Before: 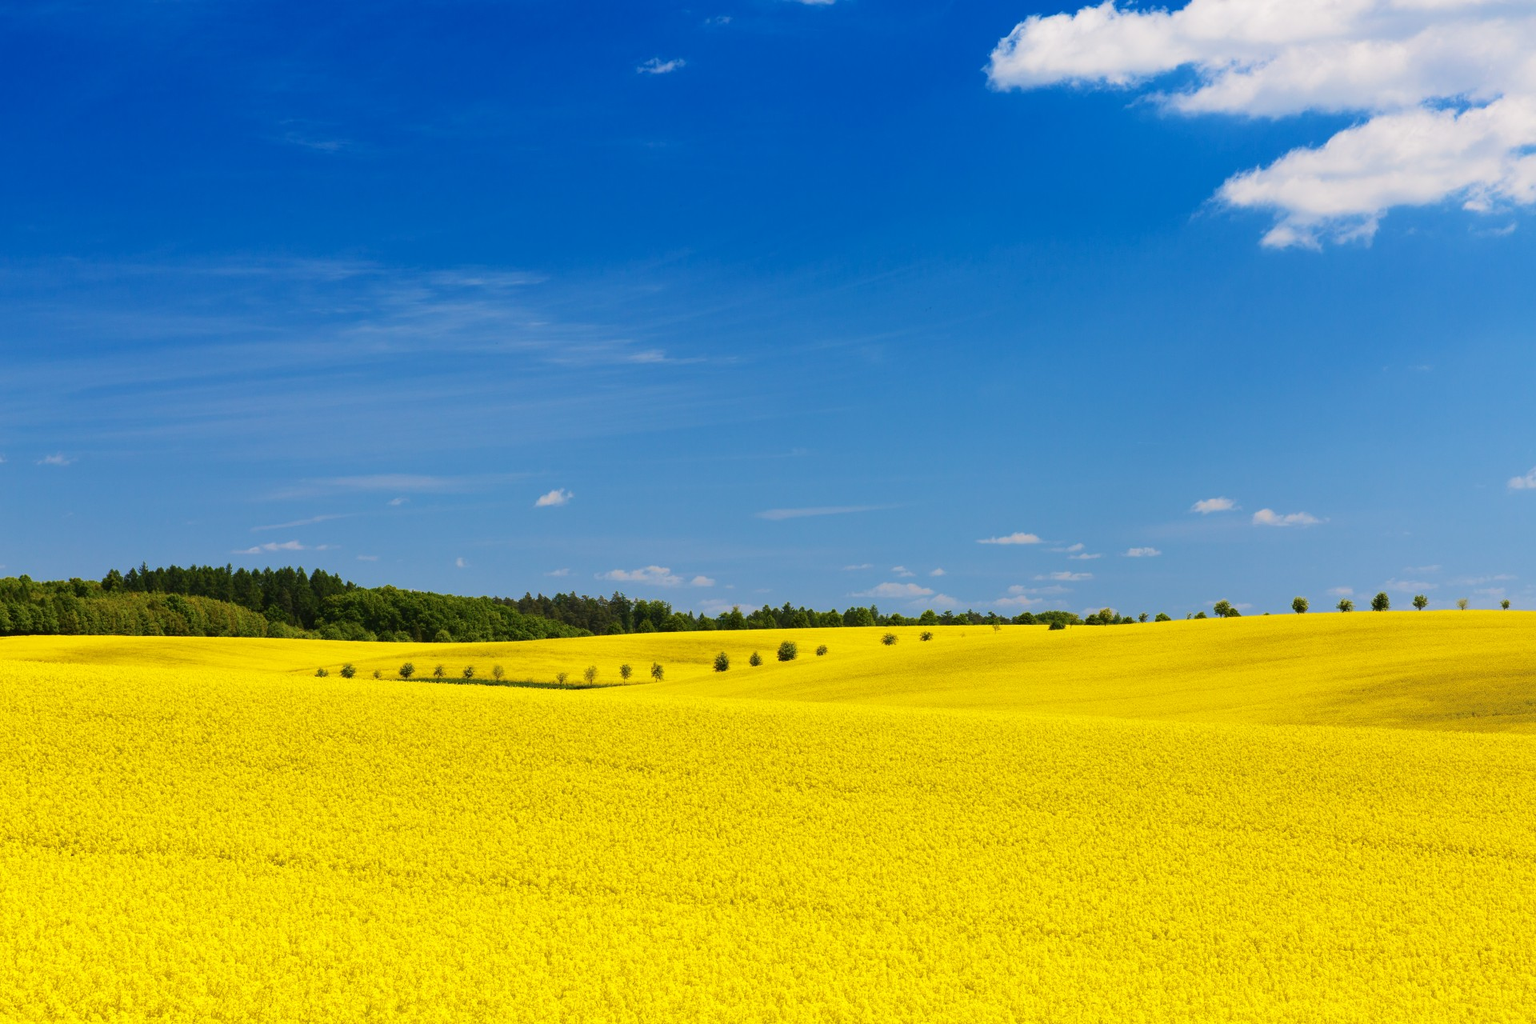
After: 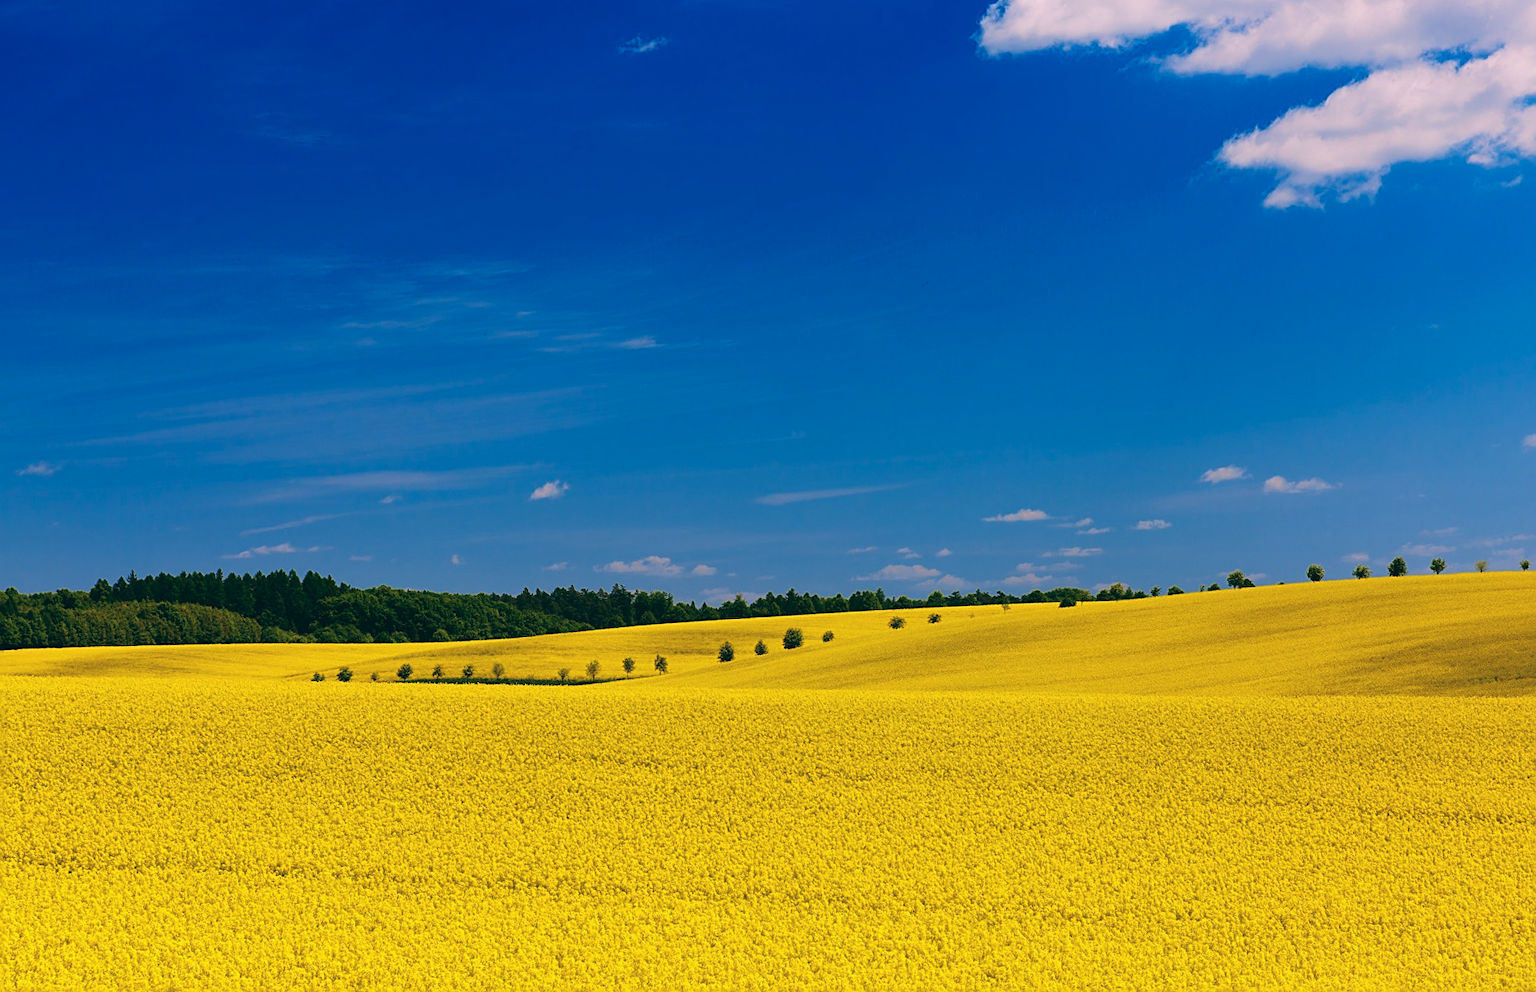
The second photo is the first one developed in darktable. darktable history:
rotate and perspective: rotation -2°, crop left 0.022, crop right 0.978, crop top 0.049, crop bottom 0.951
color balance: lift [1.016, 0.983, 1, 1.017], gamma [0.78, 1.018, 1.043, 0.957], gain [0.786, 1.063, 0.937, 1.017], input saturation 118.26%, contrast 13.43%, contrast fulcrum 21.62%, output saturation 82.76%
sharpen: on, module defaults
